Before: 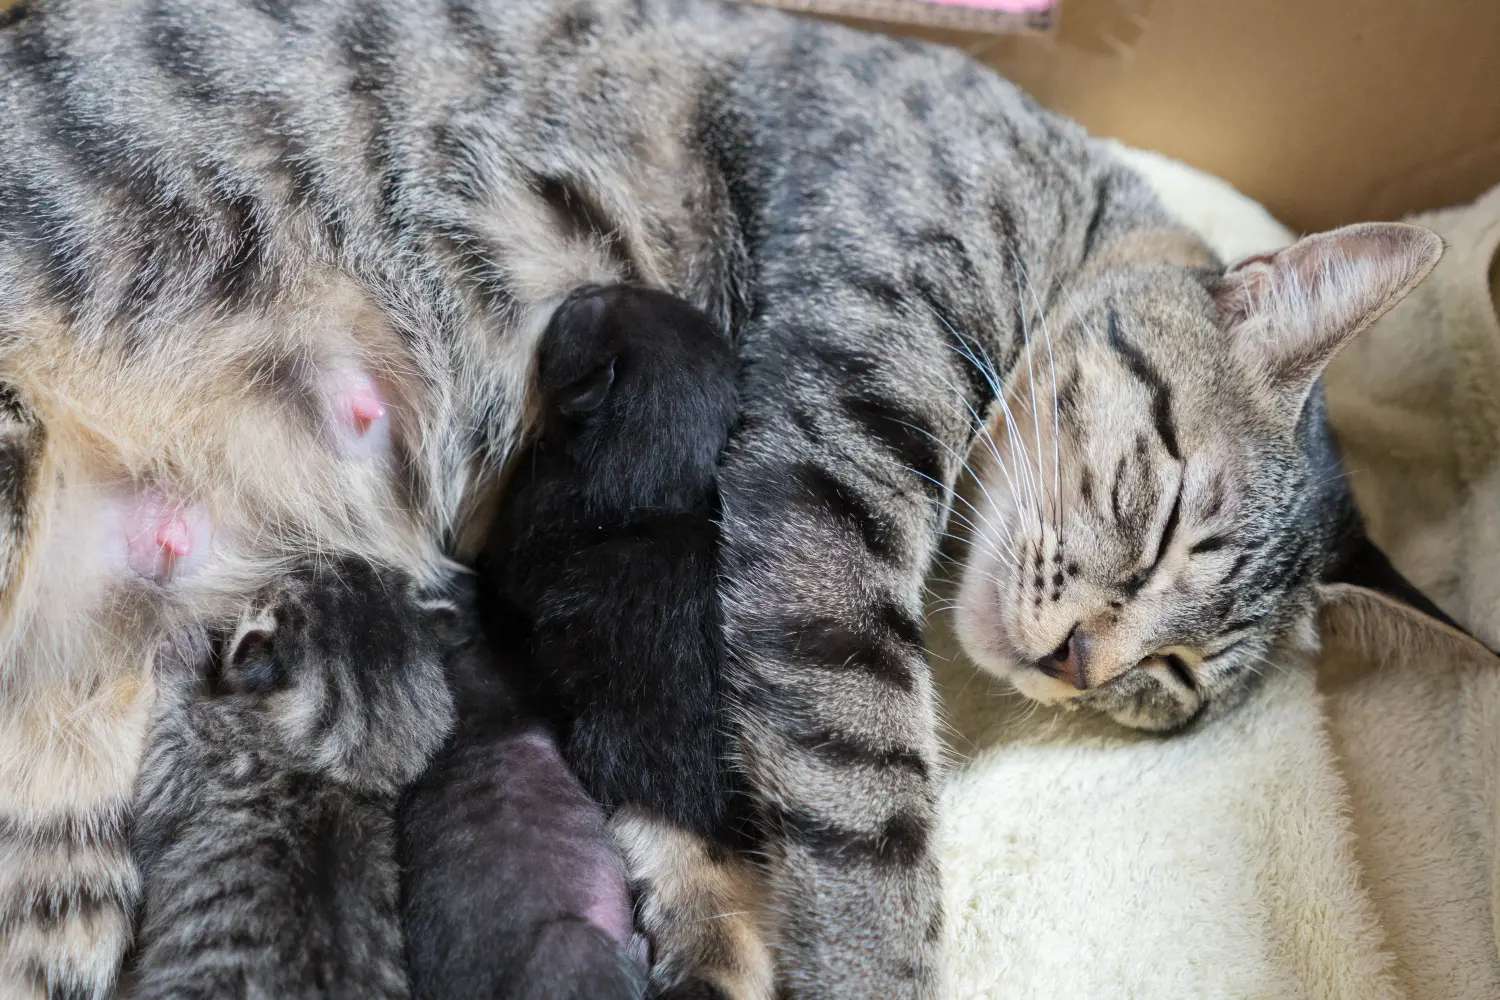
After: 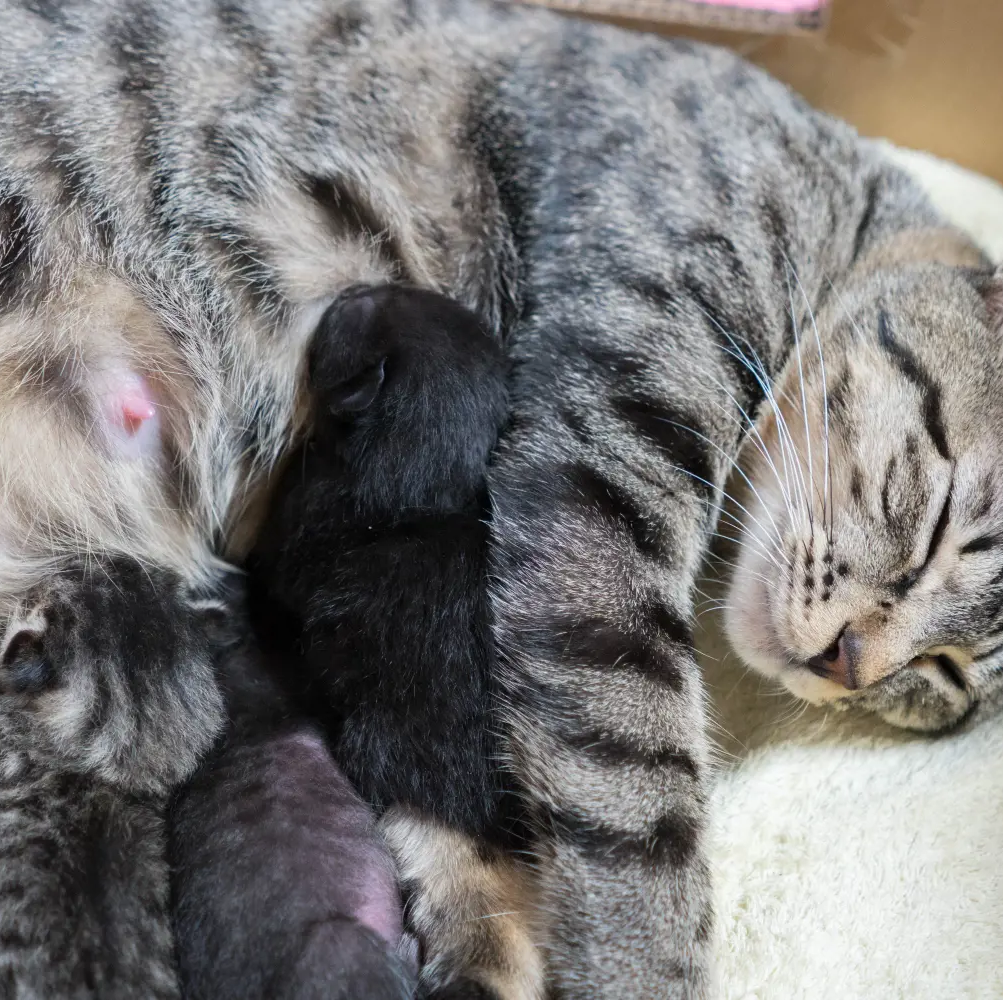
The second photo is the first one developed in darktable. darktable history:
crop: left 15.389%, right 17.739%
